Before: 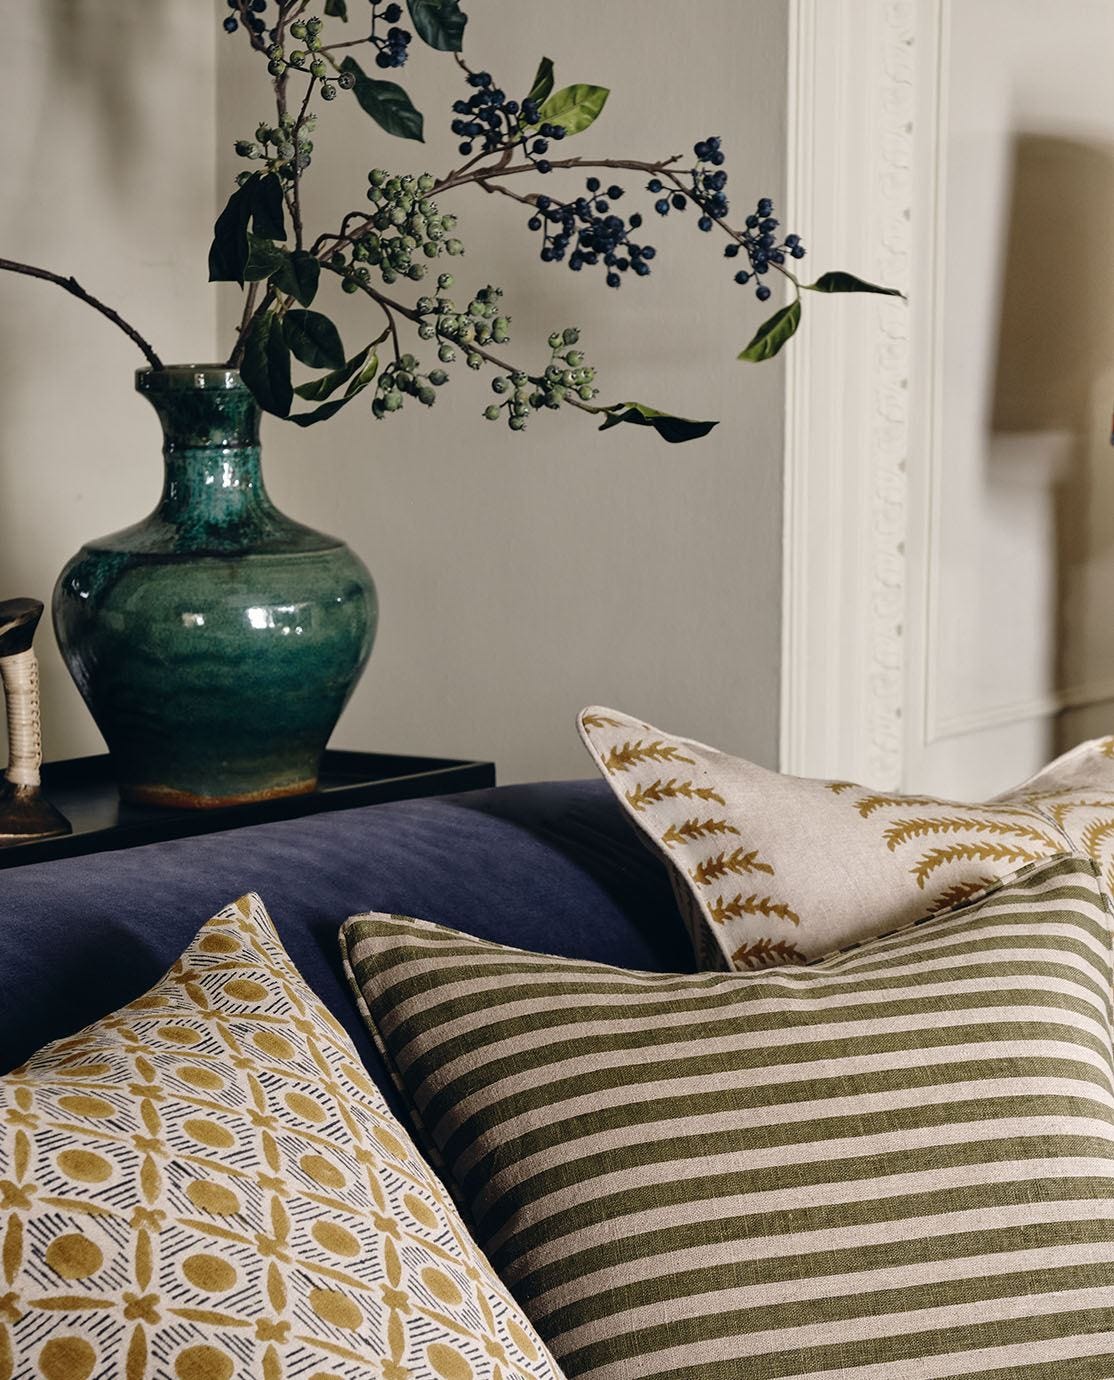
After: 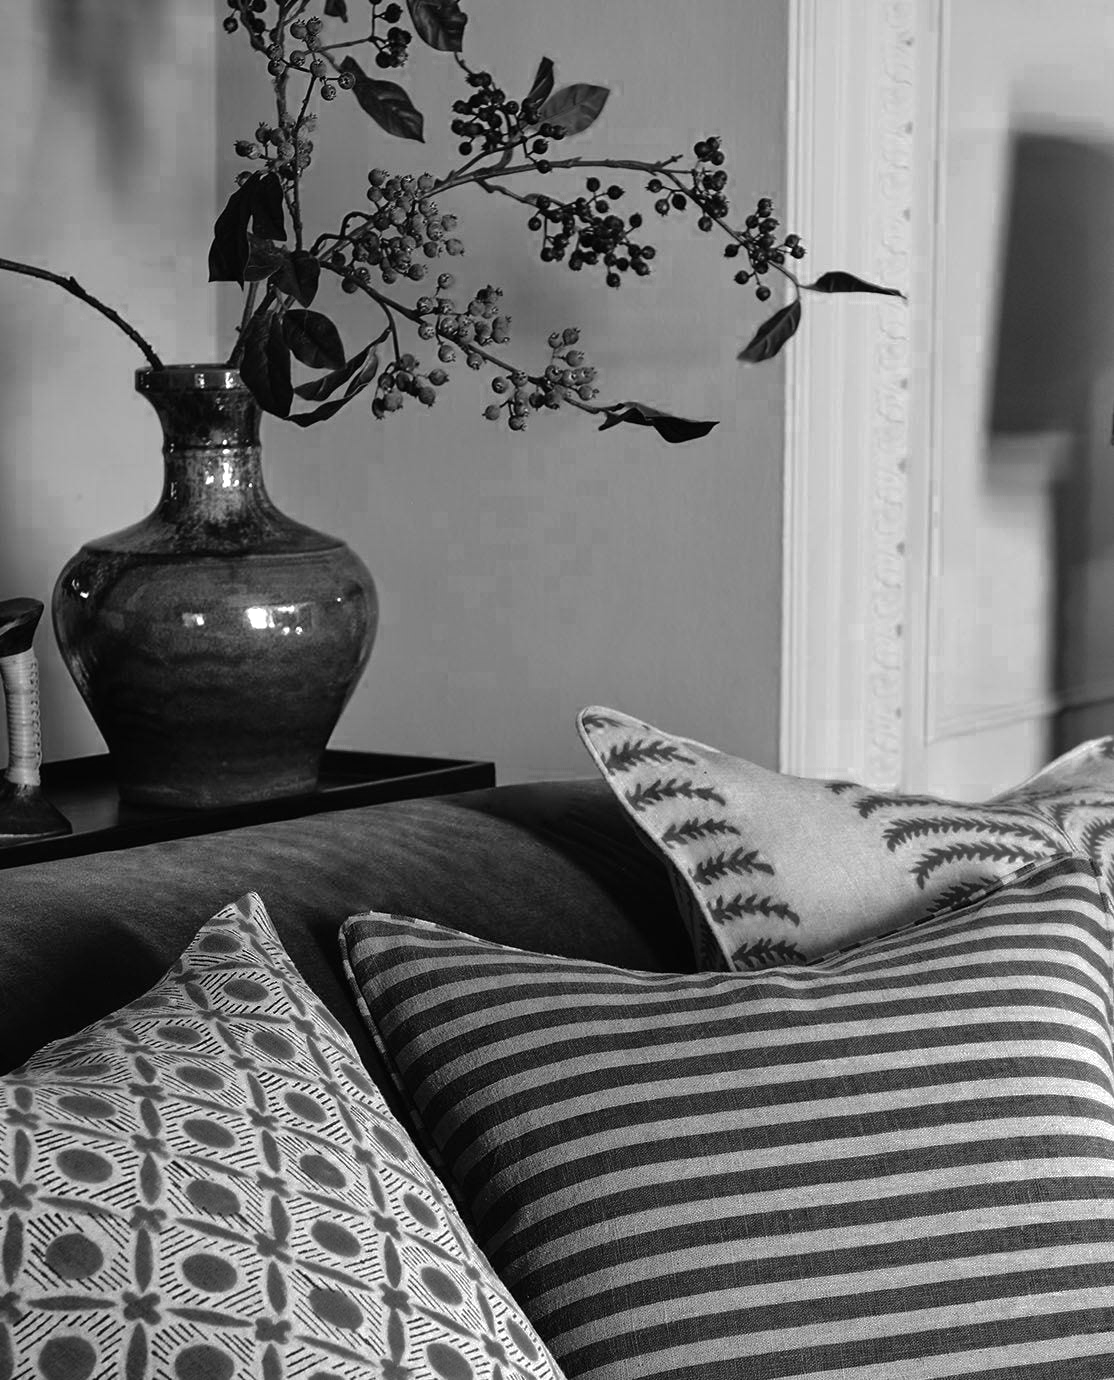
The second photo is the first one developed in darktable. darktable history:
tone equalizer: -8 EV -0.417 EV, -7 EV -0.389 EV, -6 EV -0.333 EV, -5 EV -0.222 EV, -3 EV 0.222 EV, -2 EV 0.333 EV, -1 EV 0.389 EV, +0 EV 0.417 EV, edges refinement/feathering 500, mask exposure compensation -1.57 EV, preserve details no
color zones: curves: ch0 [(0.287, 0.048) (0.493, 0.484) (0.737, 0.816)]; ch1 [(0, 0) (0.143, 0) (0.286, 0) (0.429, 0) (0.571, 0) (0.714, 0) (0.857, 0)]
velvia: on, module defaults
